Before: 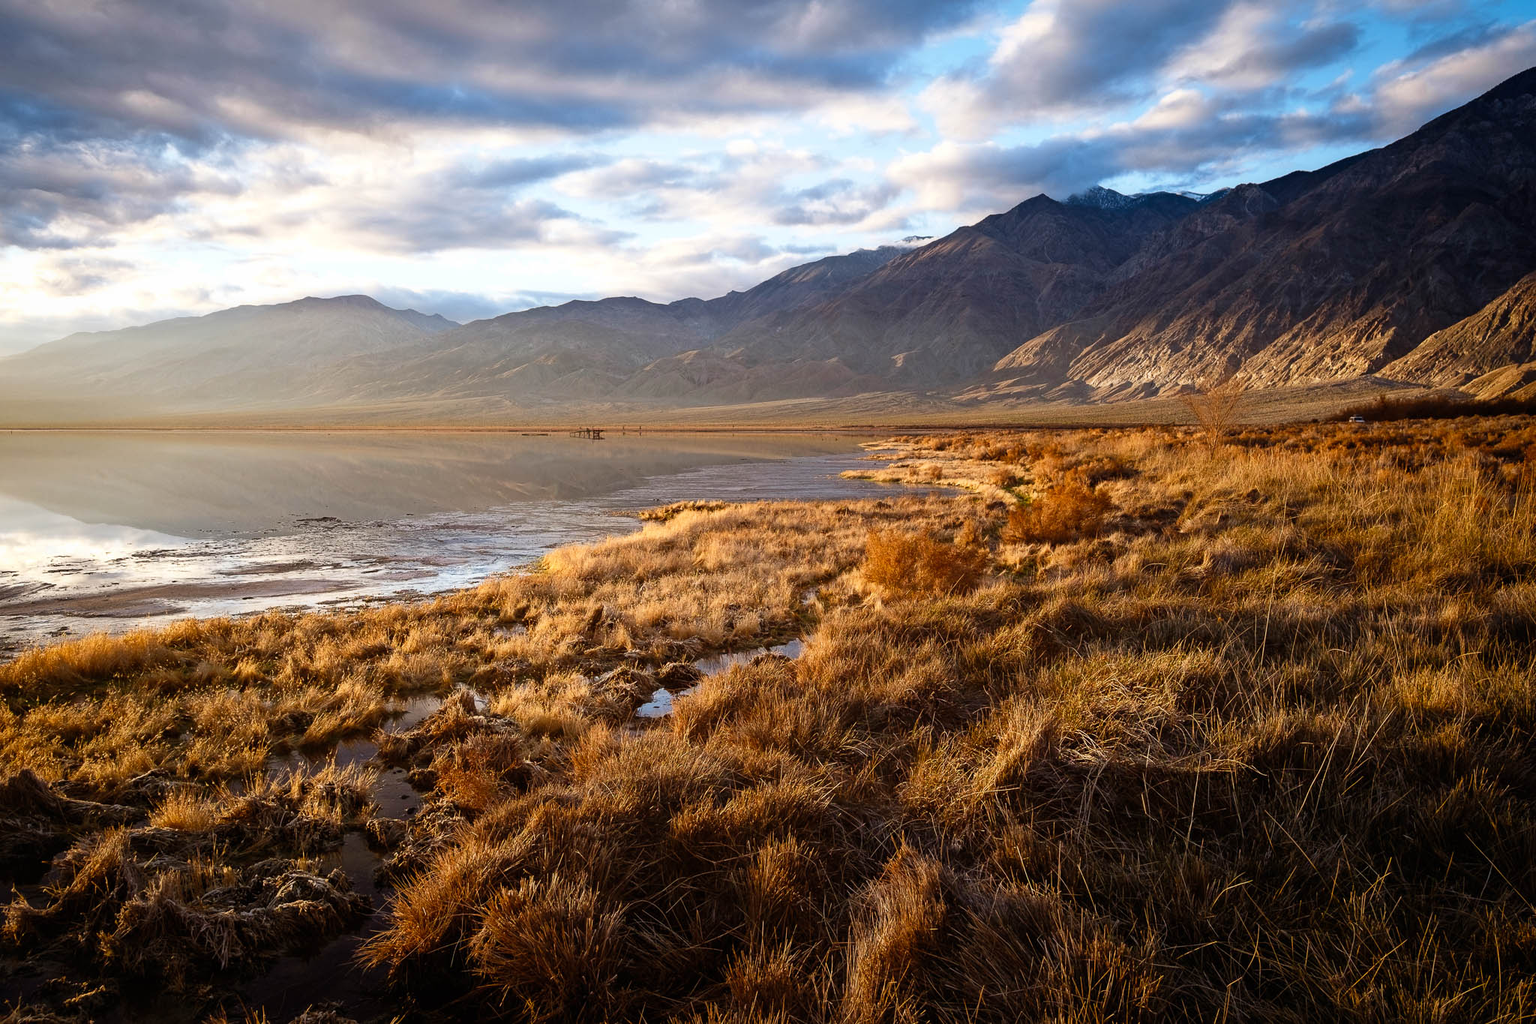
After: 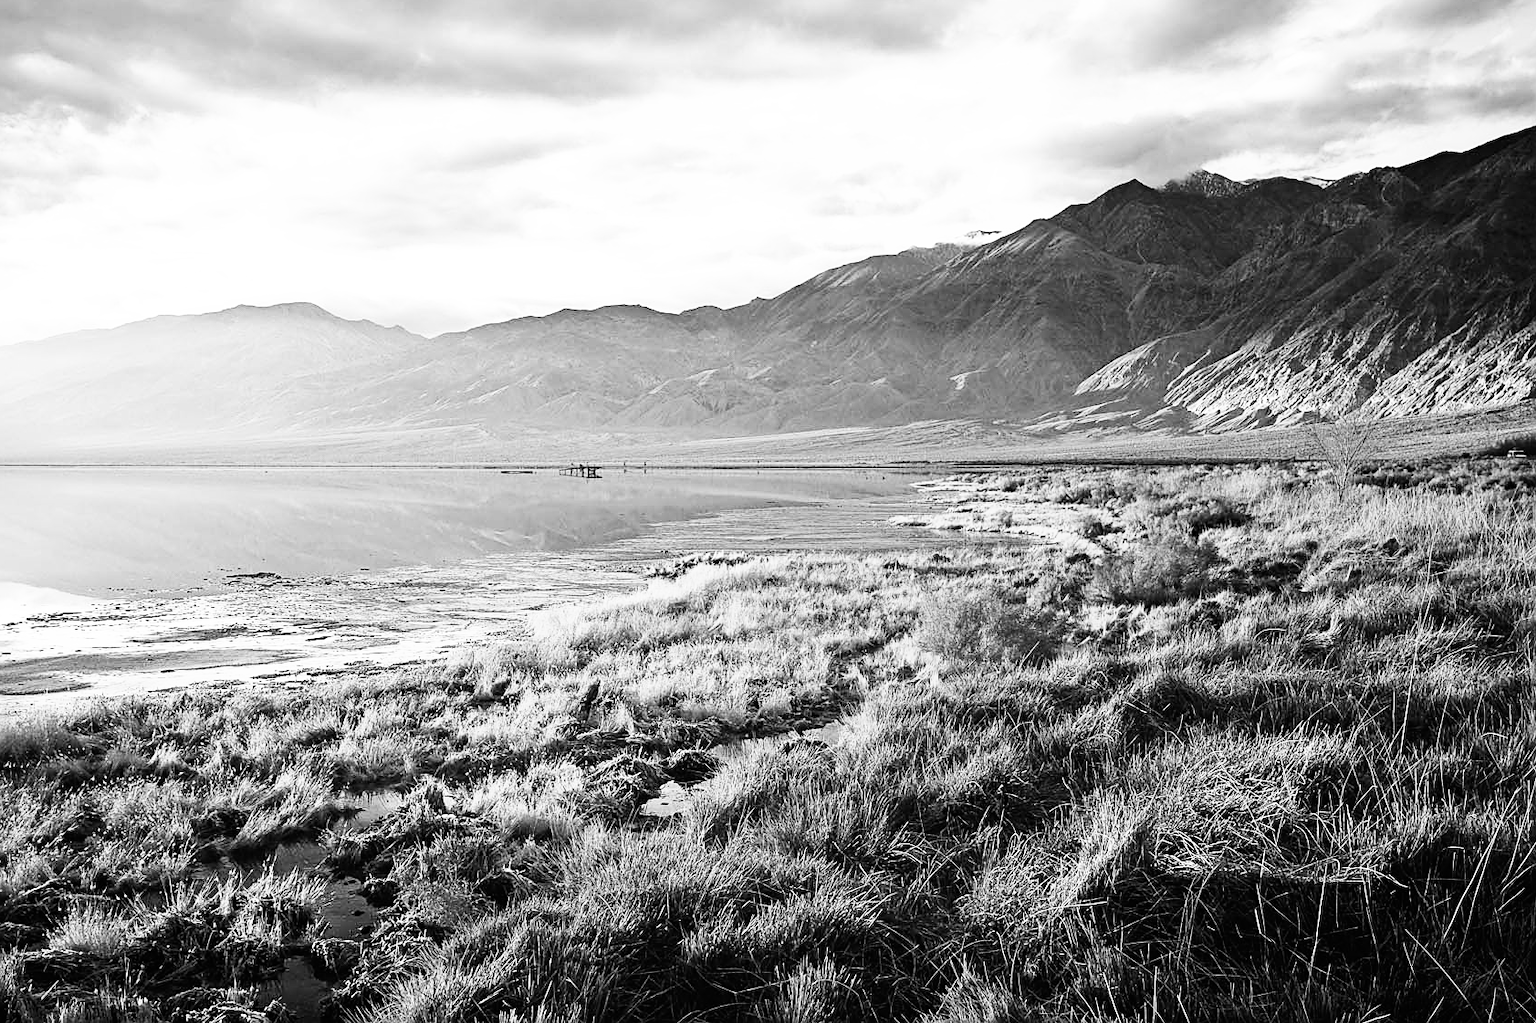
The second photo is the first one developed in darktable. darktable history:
base curve: curves: ch0 [(0, 0) (0.007, 0.004) (0.027, 0.03) (0.046, 0.07) (0.207, 0.54) (0.442, 0.872) (0.673, 0.972) (1, 1)], preserve colors none
crop and rotate: left 7.196%, top 4.574%, right 10.605%, bottom 13.178%
monochrome: on, module defaults
sharpen: on, module defaults
